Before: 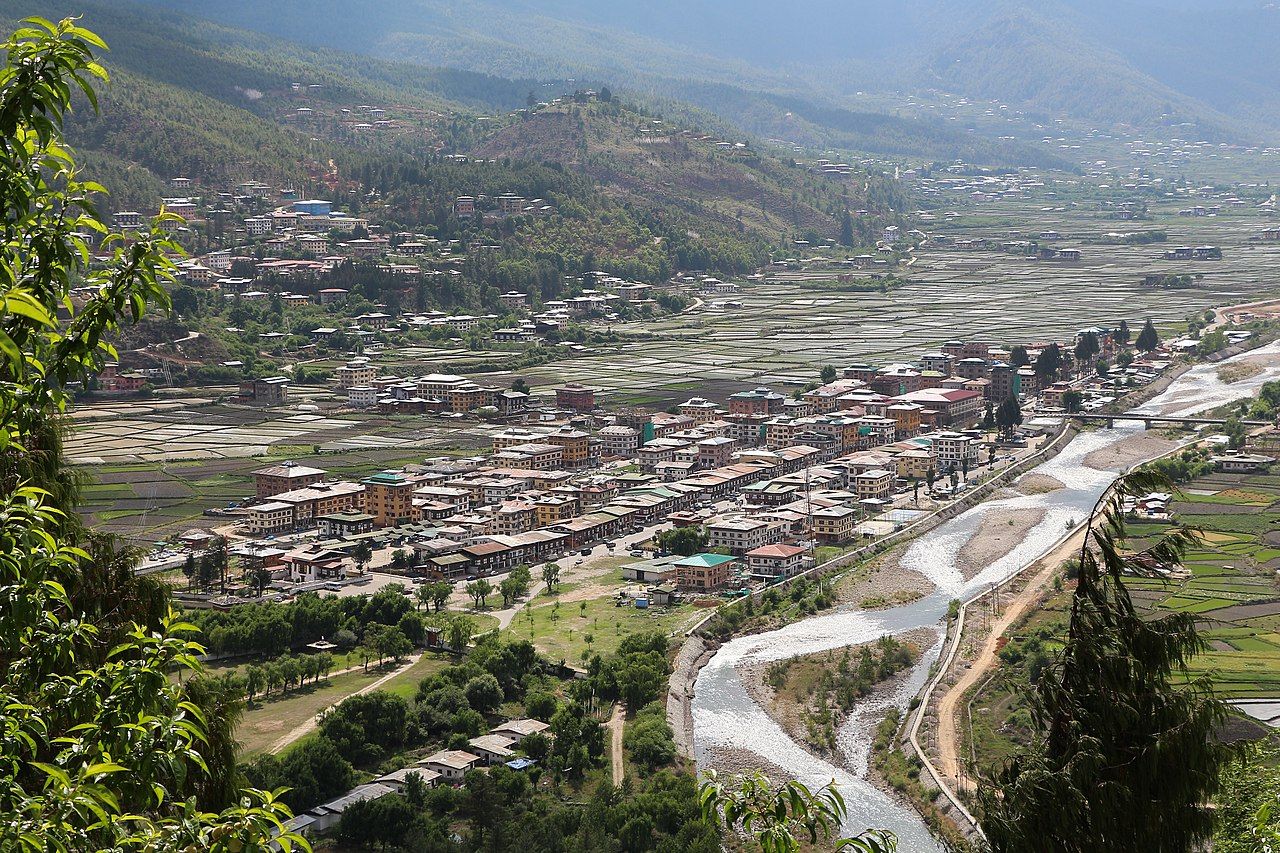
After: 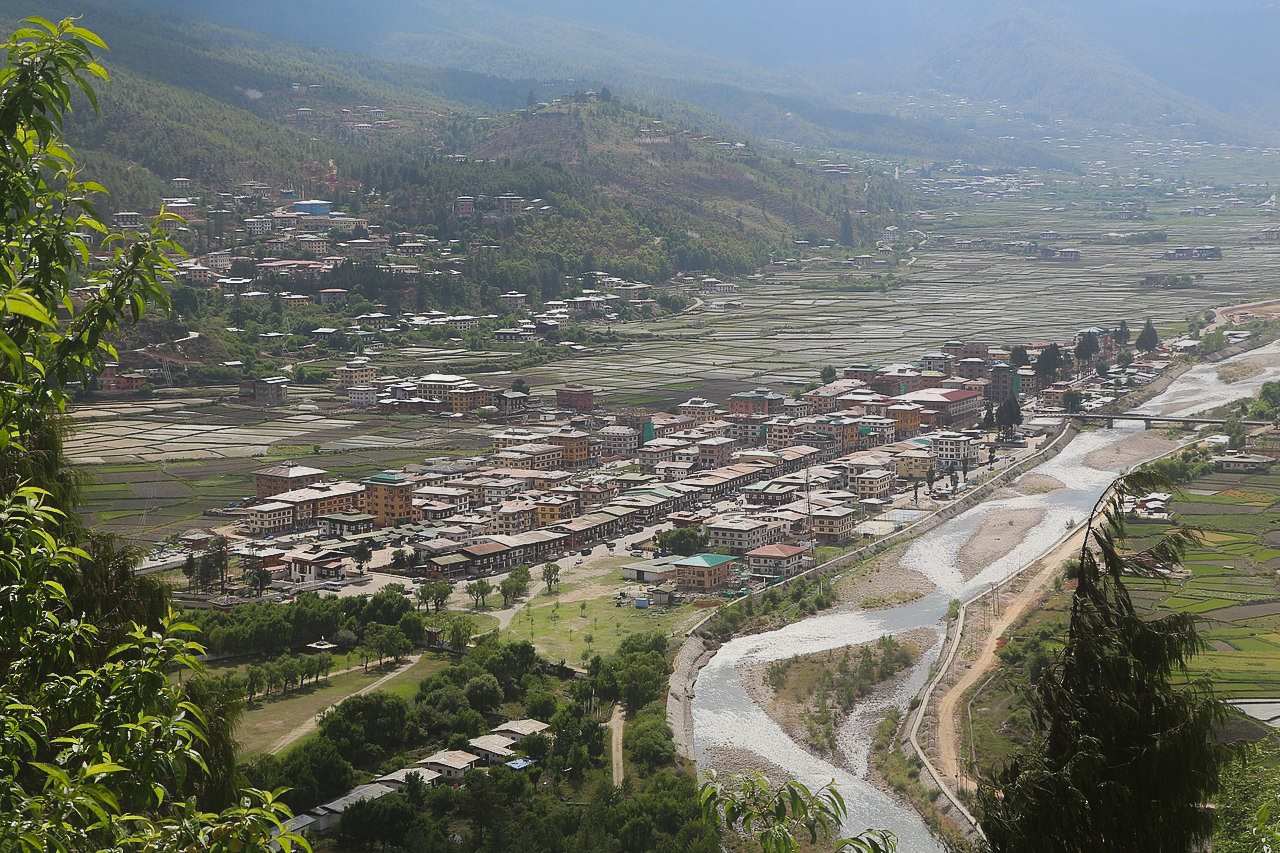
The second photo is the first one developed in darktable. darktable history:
contrast equalizer: octaves 7, y [[0.6 ×6], [0.55 ×6], [0 ×6], [0 ×6], [0 ×6]], mix -0.982
